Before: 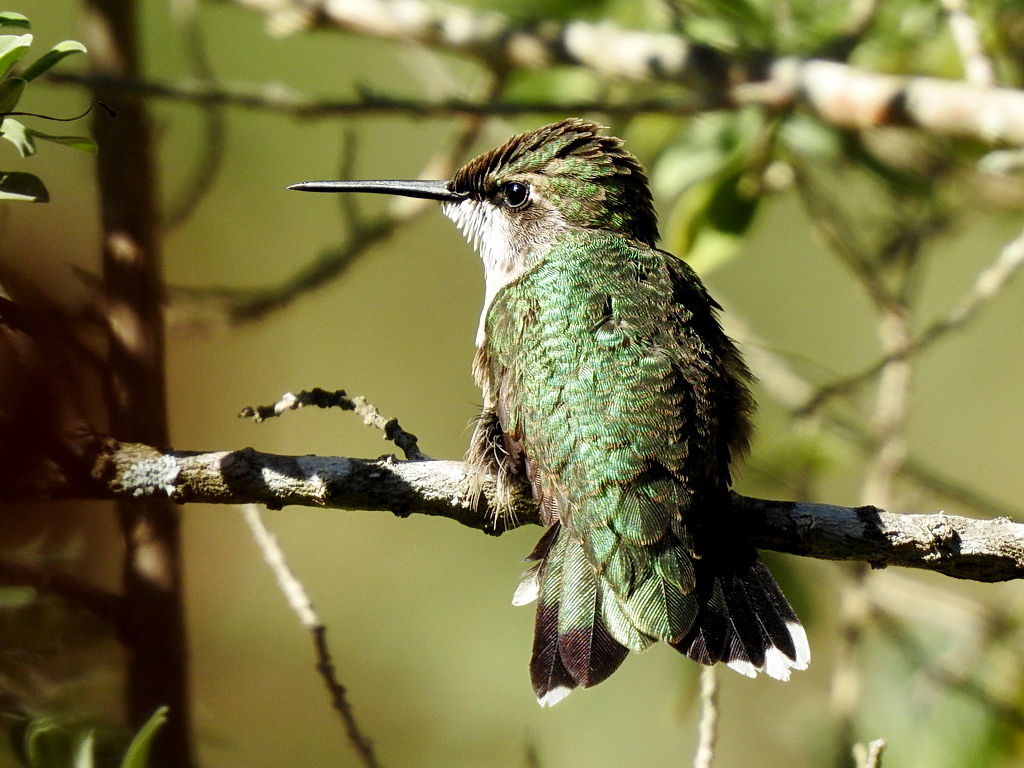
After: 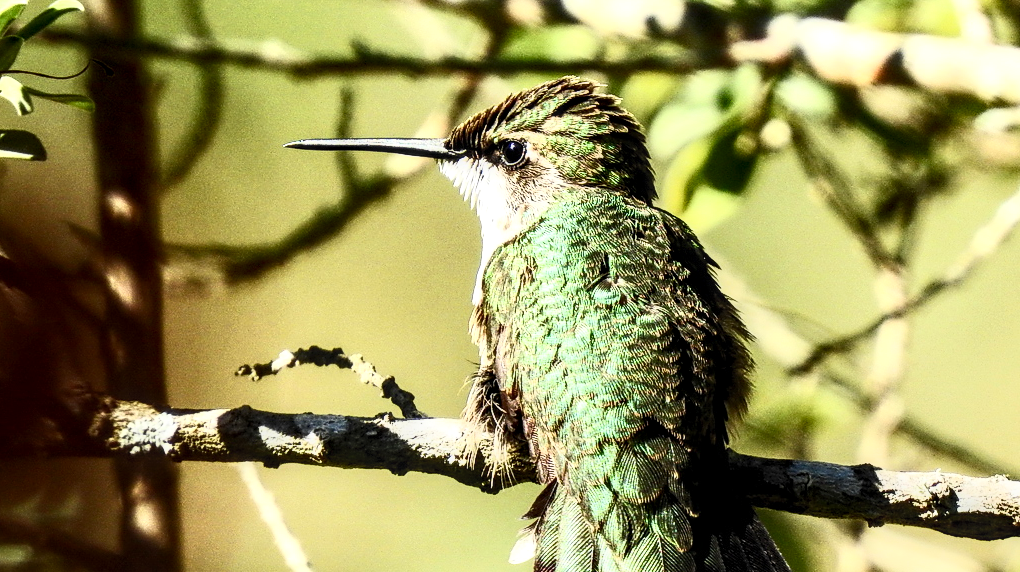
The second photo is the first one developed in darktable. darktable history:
crop: left 0.362%, top 5.51%, bottom 19.883%
contrast brightness saturation: contrast 0.602, brightness 0.353, saturation 0.146
local contrast: detail 150%
